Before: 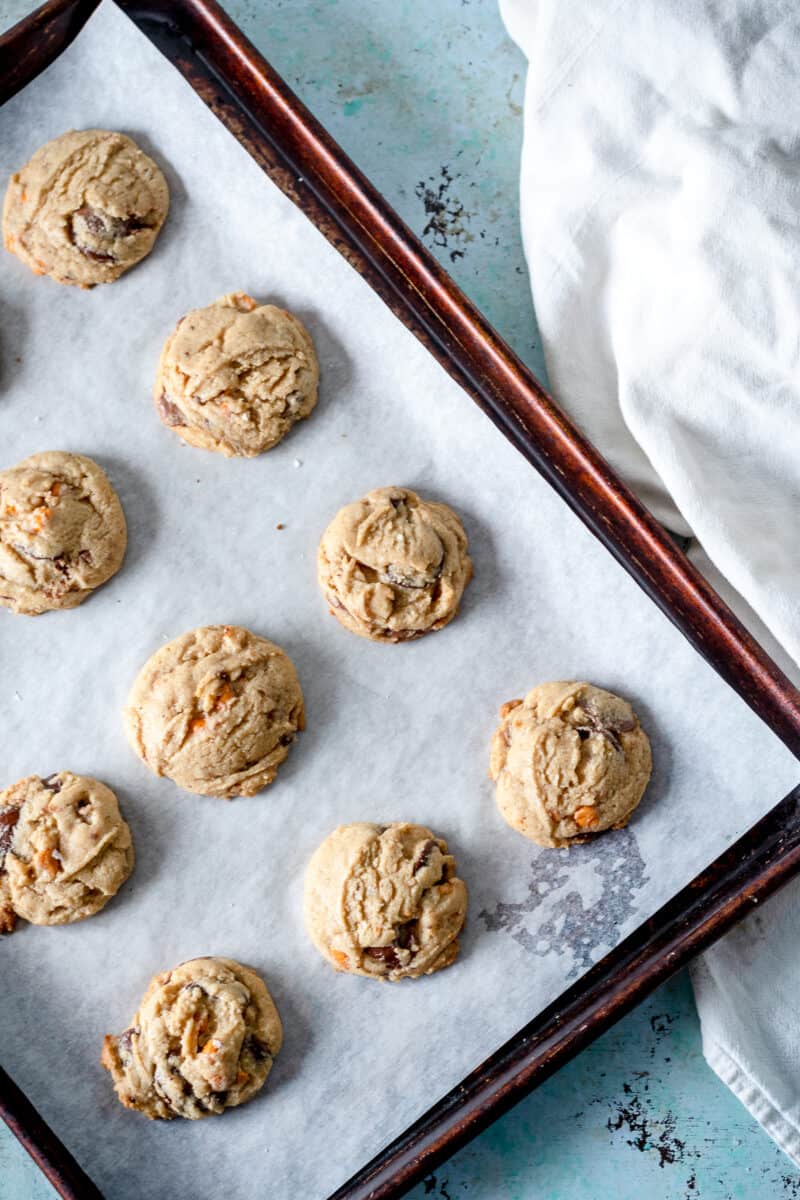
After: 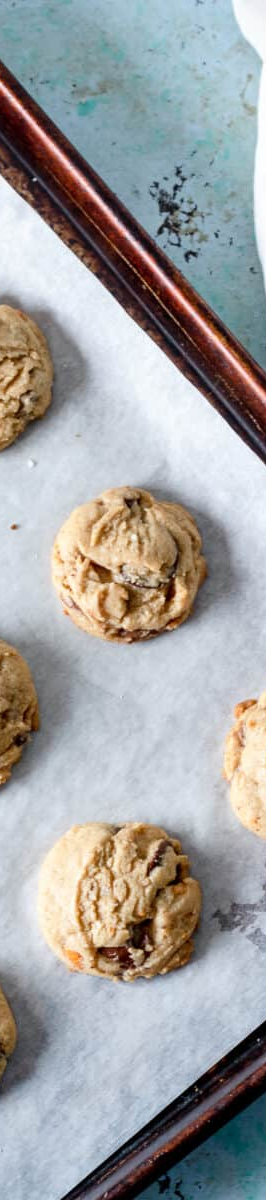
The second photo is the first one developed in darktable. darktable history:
crop: left 33.323%, right 33.305%
